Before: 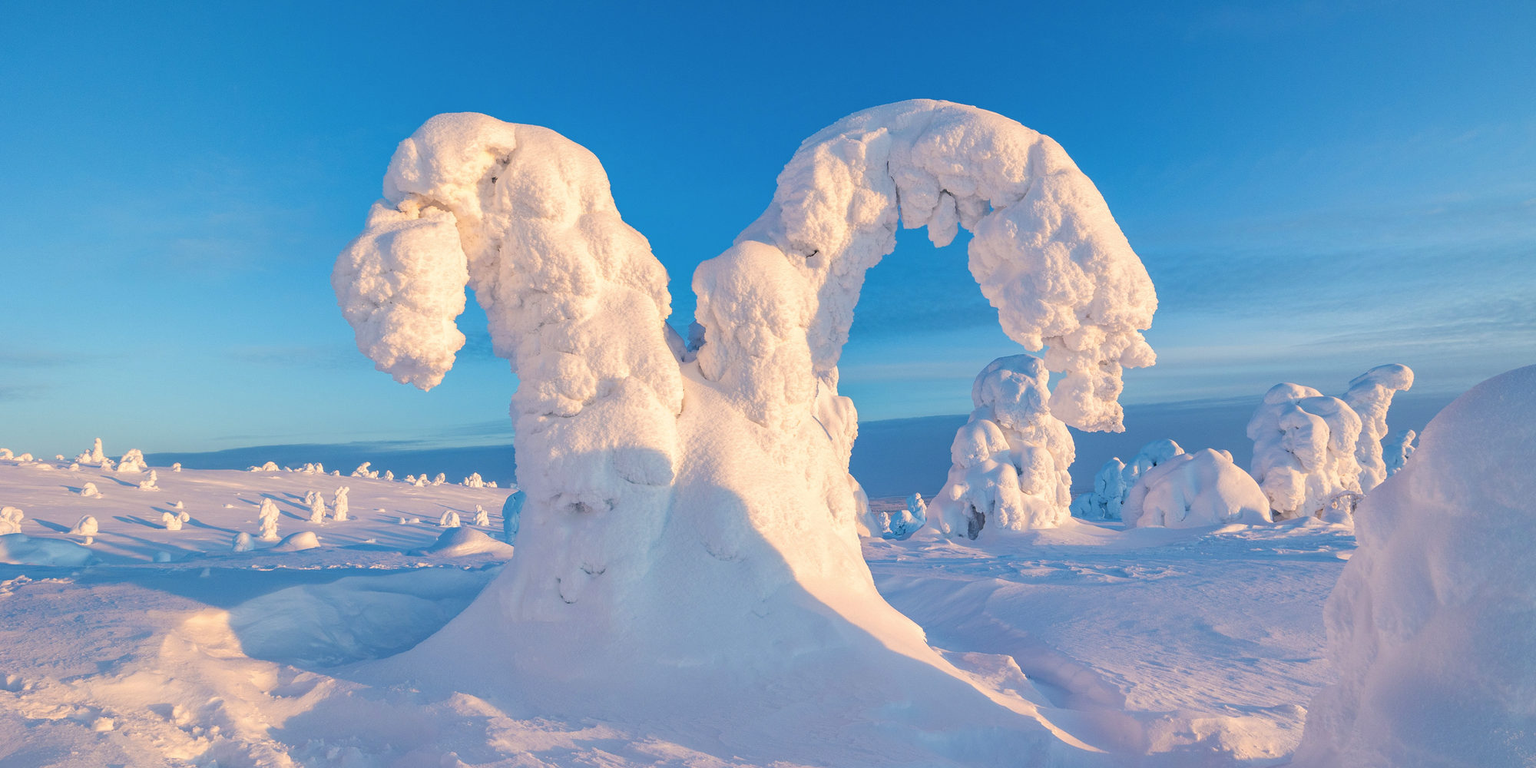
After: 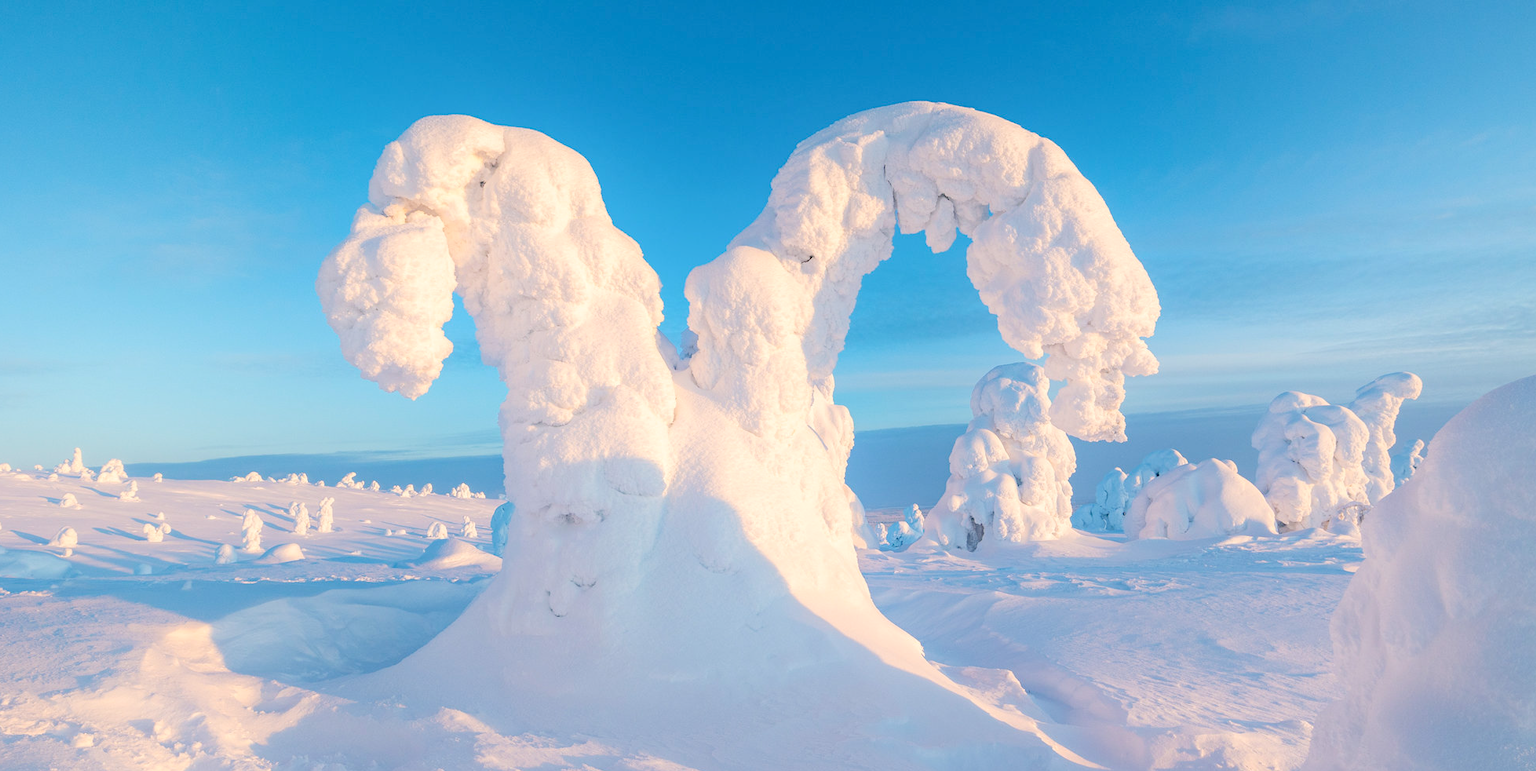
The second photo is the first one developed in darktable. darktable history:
shadows and highlights: shadows -23.52, highlights 47.2, shadows color adjustment 97.66%, soften with gaussian
crop and rotate: left 1.475%, right 0.663%, bottom 1.693%
